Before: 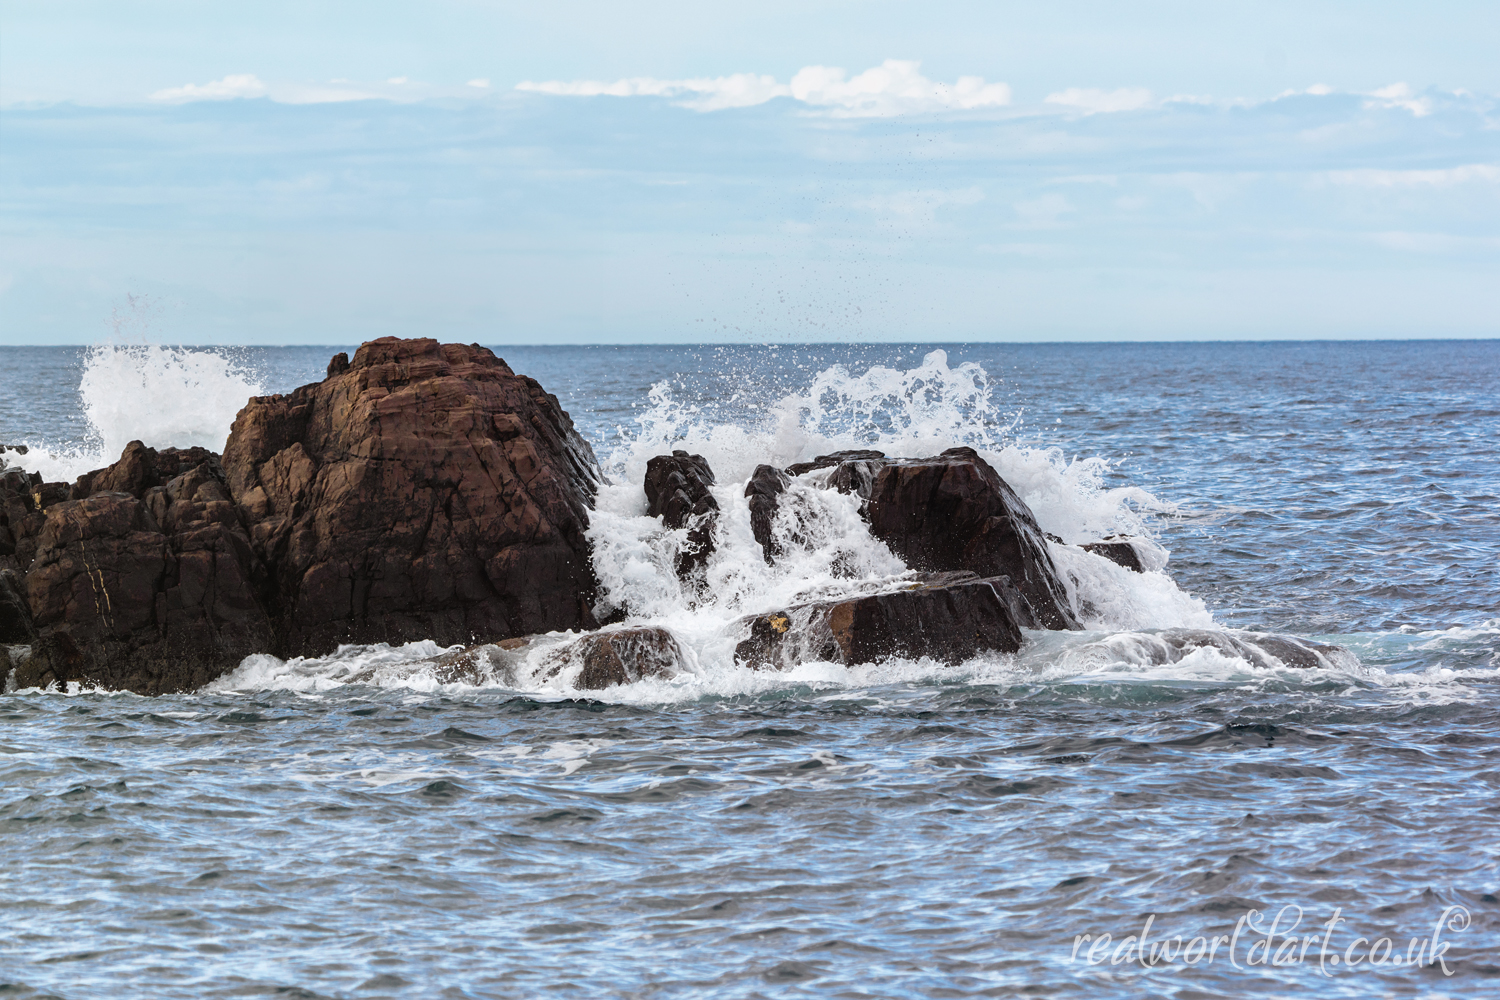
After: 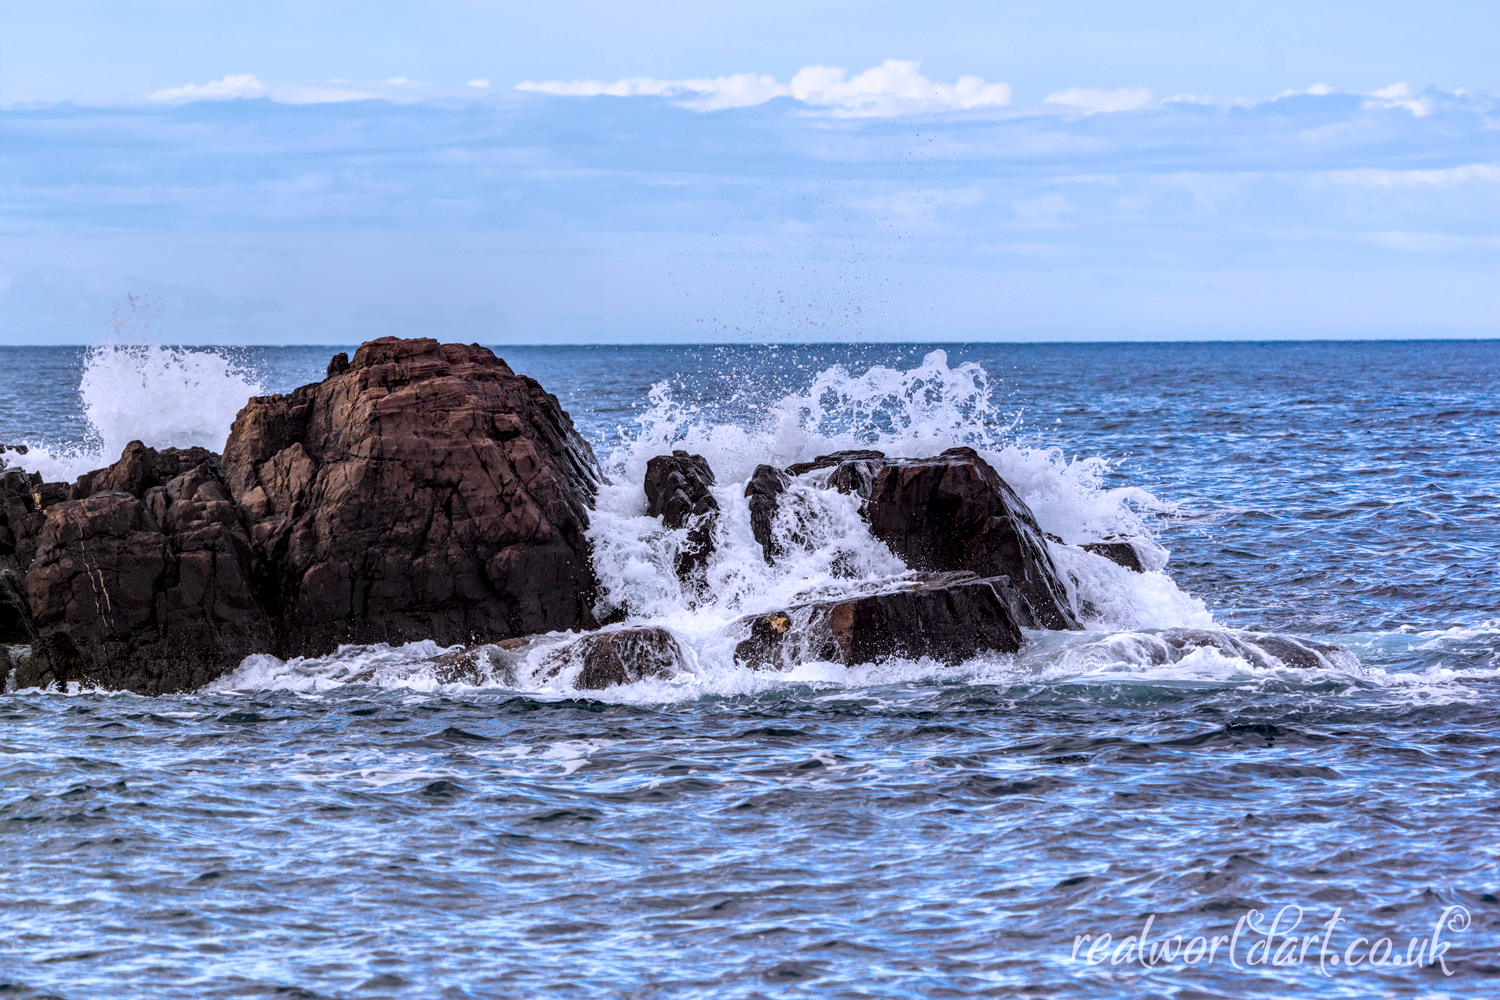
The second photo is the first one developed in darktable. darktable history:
local contrast: highlights 25%, detail 150%
color calibration: output R [0.999, 0.026, -0.11, 0], output G [-0.019, 1.037, -0.099, 0], output B [0.022, -0.023, 0.902, 0], illuminant custom, x 0.367, y 0.392, temperature 4437.75 K, clip negative RGB from gamut false
